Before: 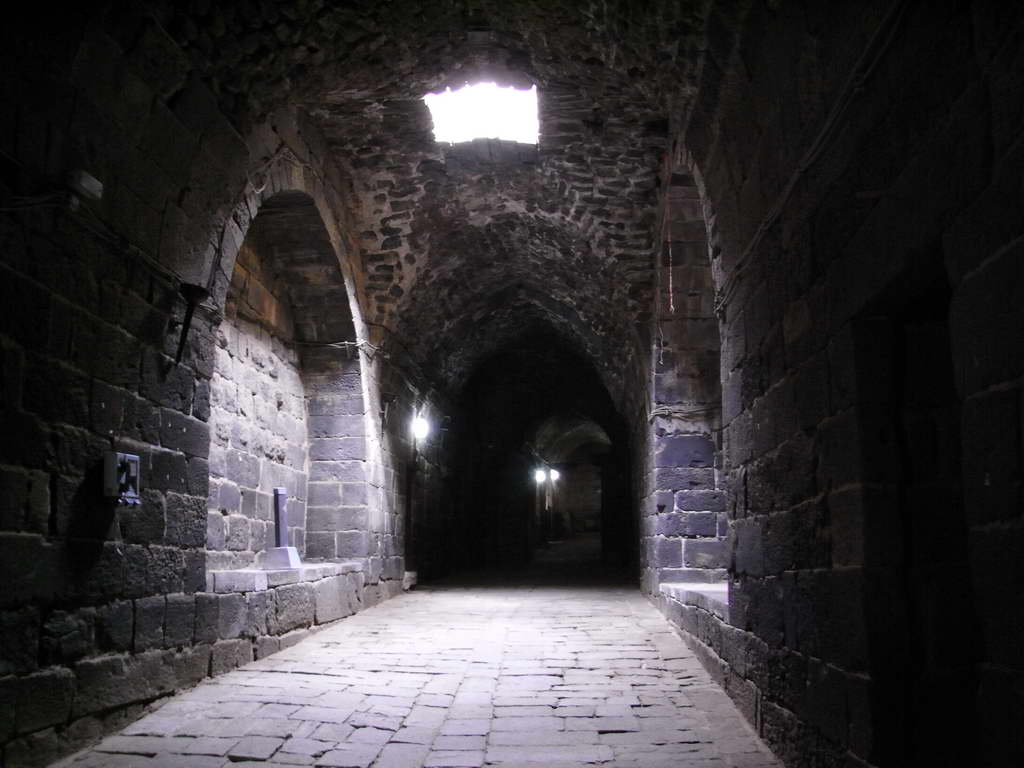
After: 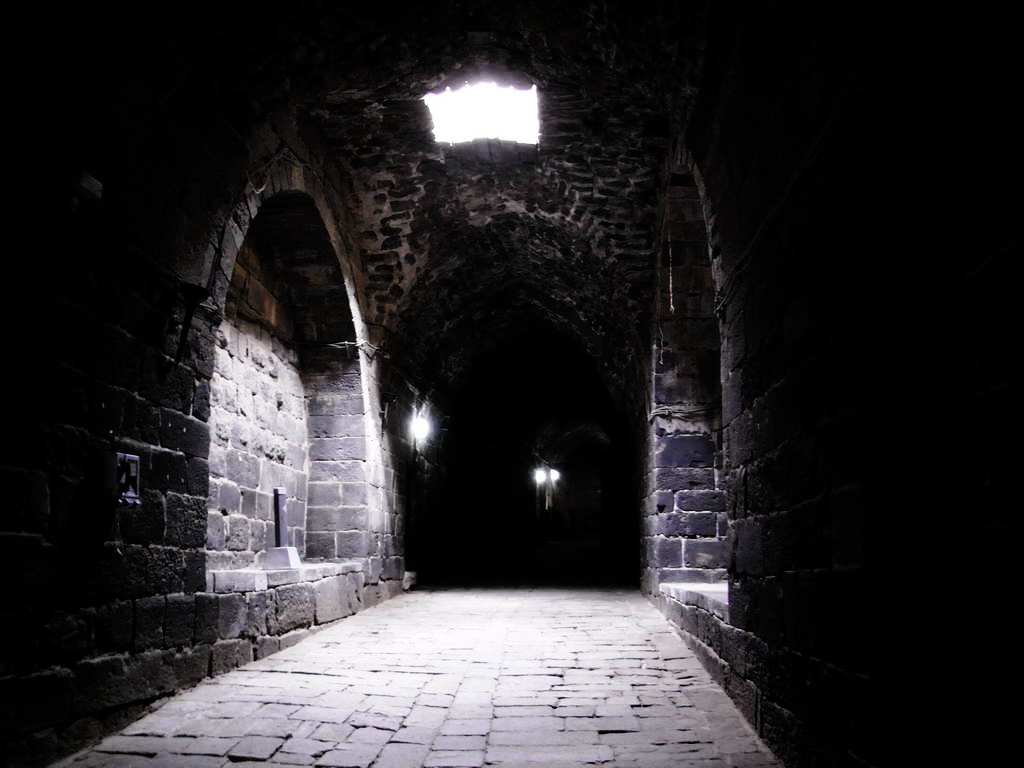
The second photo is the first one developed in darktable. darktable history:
base curve: curves: ch0 [(0, 0) (0.032, 0.025) (0.121, 0.166) (0.206, 0.329) (0.605, 0.79) (1, 1)], preserve colors none
exposure: compensate highlight preservation false
levels: mode automatic, black 8.58%, gray 59.42%, levels [0, 0.445, 1]
